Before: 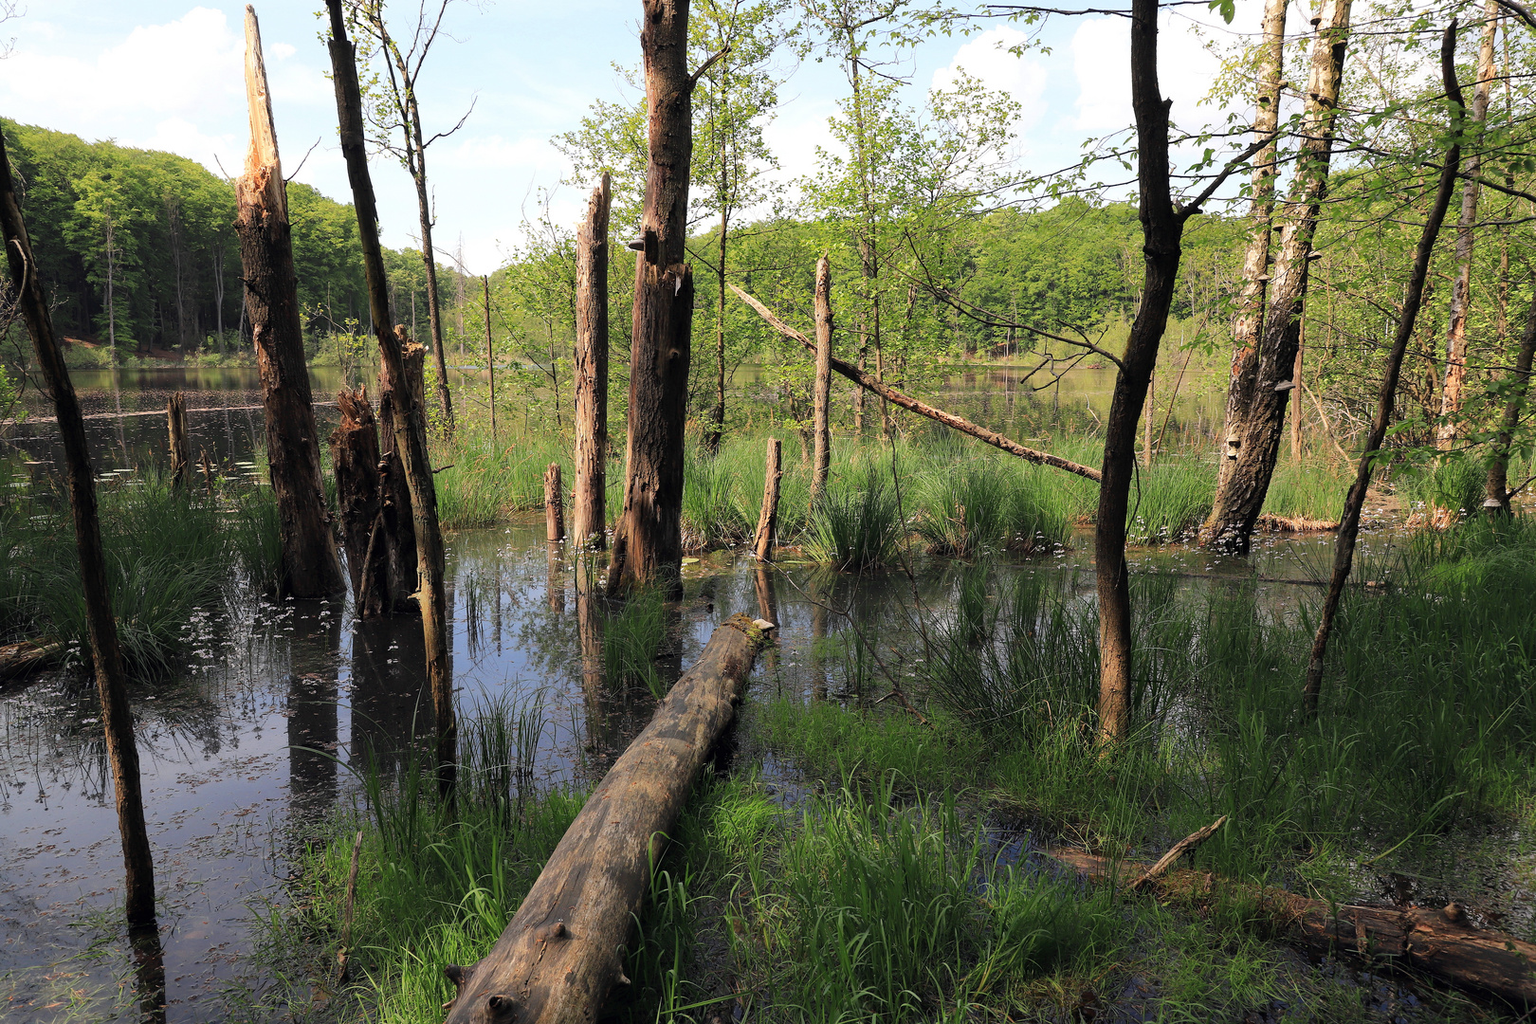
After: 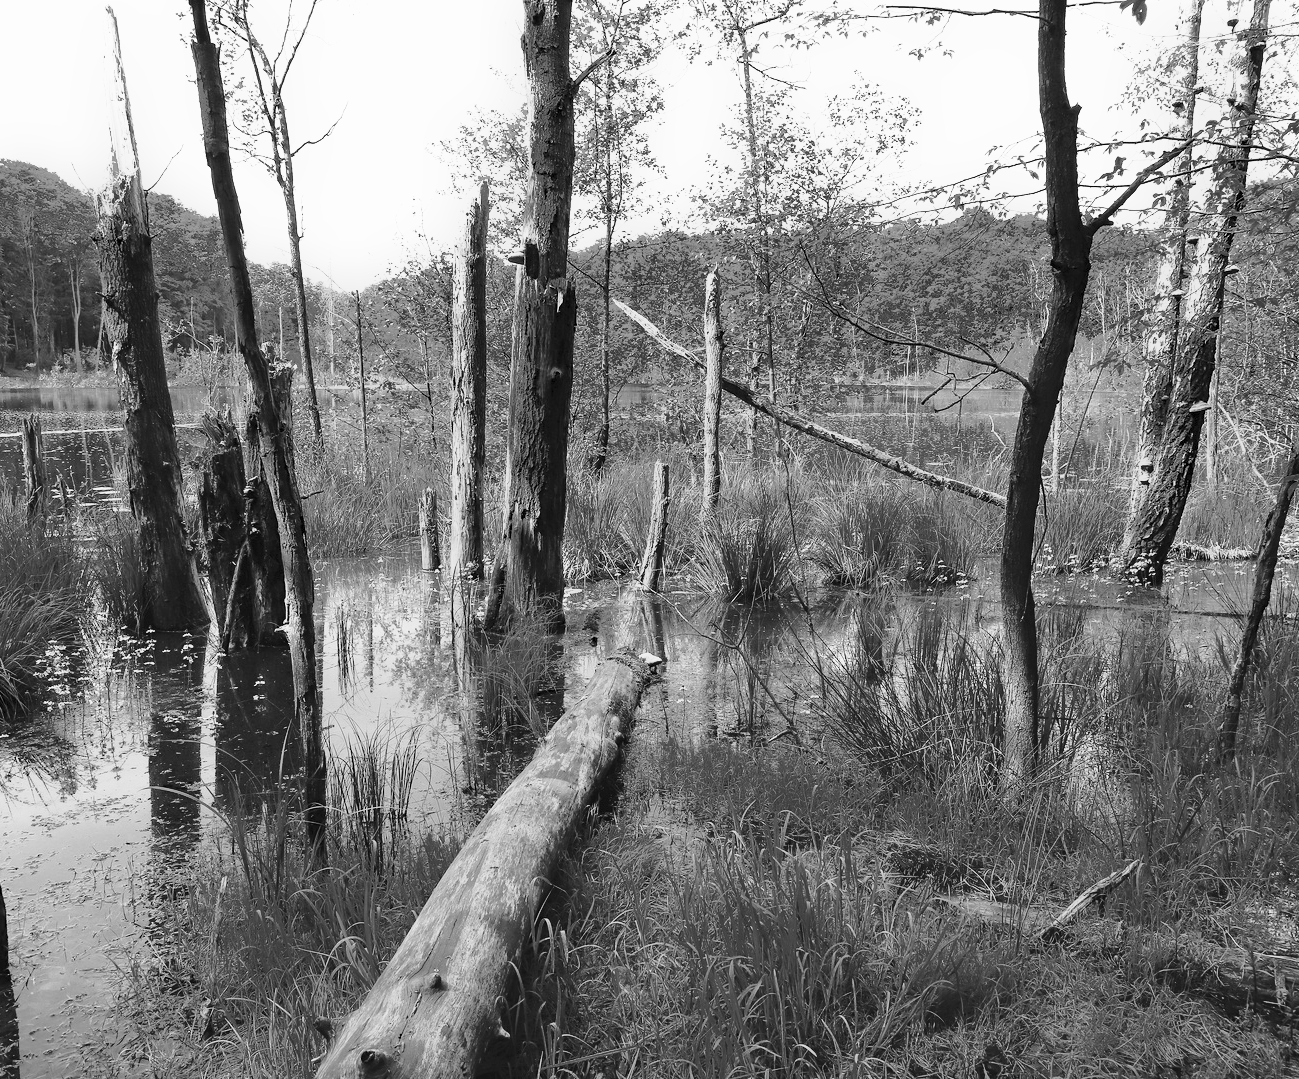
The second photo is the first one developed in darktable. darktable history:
tone equalizer: on, module defaults
exposure: black level correction -0.001, exposure 0.08 EV, compensate highlight preservation false
monochrome: a -11.7, b 1.62, size 0.5, highlights 0.38
base curve: curves: ch0 [(0, 0) (0.028, 0.03) (0.105, 0.232) (0.387, 0.748) (0.754, 0.968) (1, 1)], fusion 1, exposure shift 0.576, preserve colors none
crop and rotate: left 9.597%, right 10.195%
color zones: curves: ch1 [(0, 0.469) (0.001, 0.469) (0.12, 0.446) (0.248, 0.469) (0.5, 0.5) (0.748, 0.5) (0.999, 0.469) (1, 0.469)]
shadows and highlights: shadows 40, highlights -60
contrast brightness saturation: contrast 0.2, brightness 0.2, saturation 0.8
